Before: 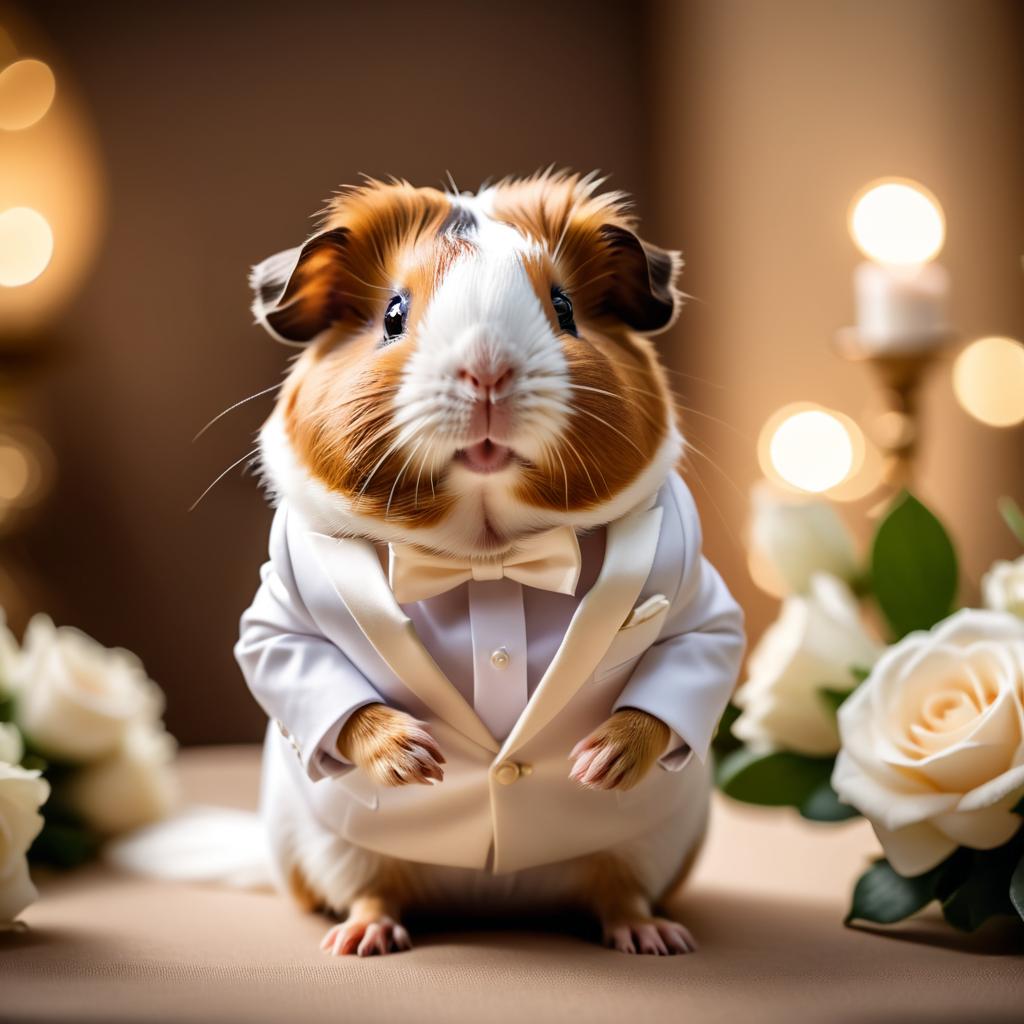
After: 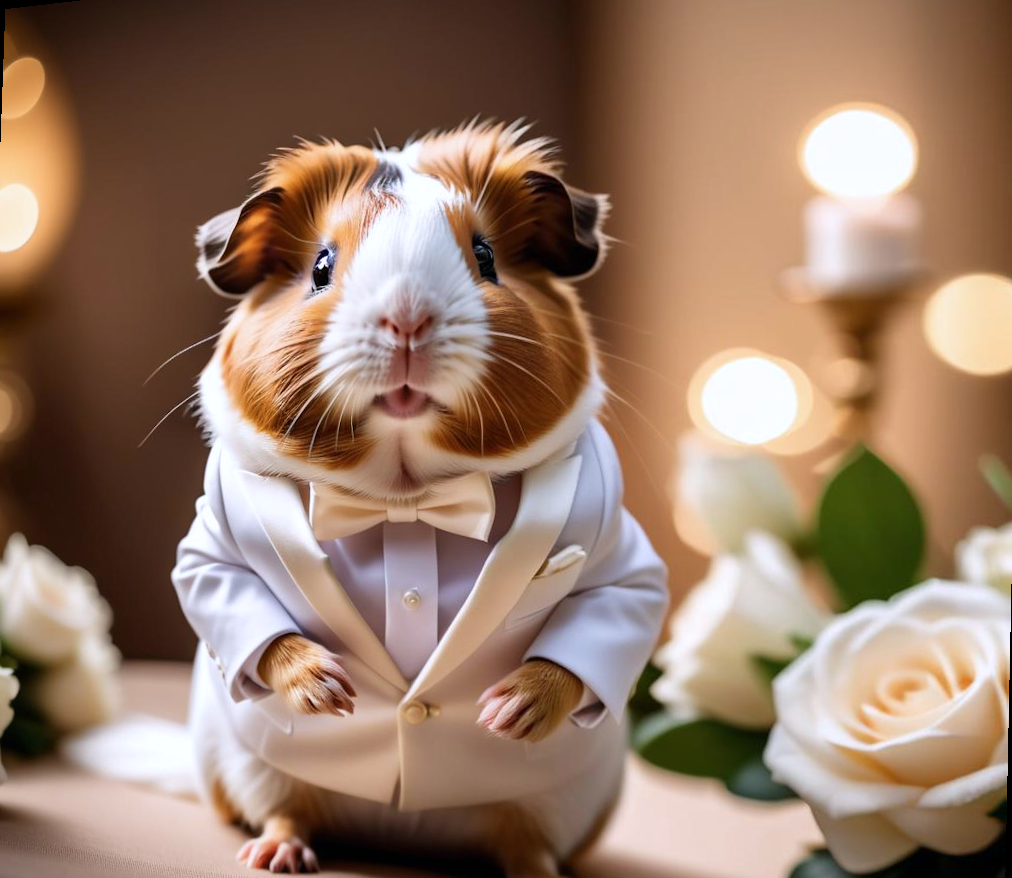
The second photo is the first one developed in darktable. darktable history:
color calibration: illuminant as shot in camera, x 0.358, y 0.373, temperature 4628.91 K
rotate and perspective: rotation 1.69°, lens shift (vertical) -0.023, lens shift (horizontal) -0.291, crop left 0.025, crop right 0.988, crop top 0.092, crop bottom 0.842
